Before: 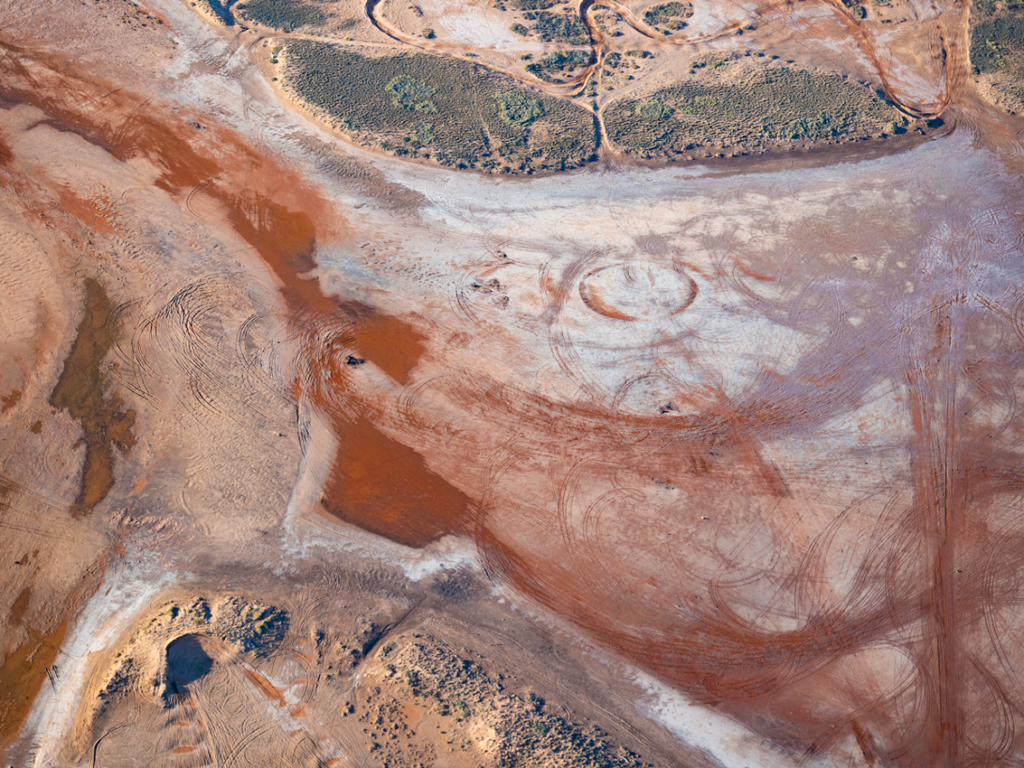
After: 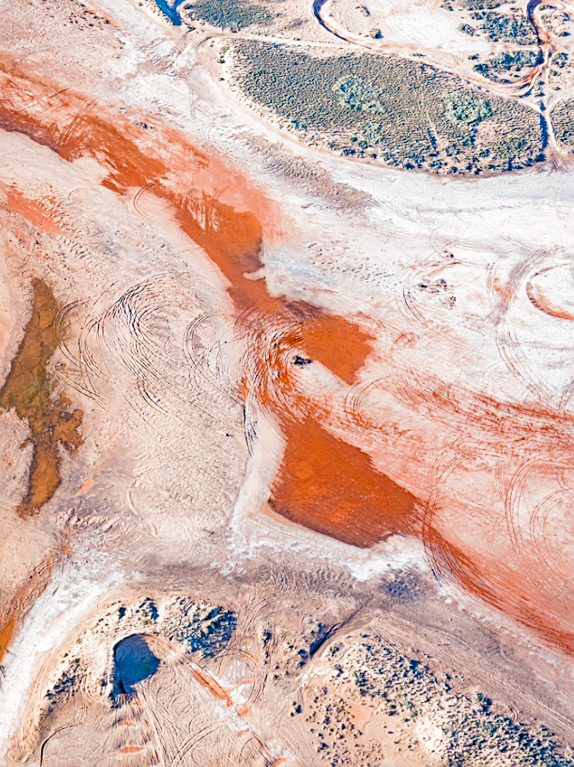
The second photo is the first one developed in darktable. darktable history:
crop: left 5.265%, right 38.6%
sharpen: on, module defaults
exposure: exposure 1.483 EV, compensate highlight preservation false
shadows and highlights: shadows 36.63, highlights -27.62, soften with gaussian
filmic rgb: black relative exposure -8.02 EV, white relative exposure 4.01 EV, hardness 4.19, add noise in highlights 0.002, preserve chrominance luminance Y, color science v3 (2019), use custom middle-gray values true, contrast in highlights soft
local contrast: on, module defaults
color balance rgb: shadows lift › chroma 3.235%, shadows lift › hue 242.28°, perceptual saturation grading › global saturation 20%, perceptual saturation grading › highlights -14.427%, perceptual saturation grading › shadows 49.638%
